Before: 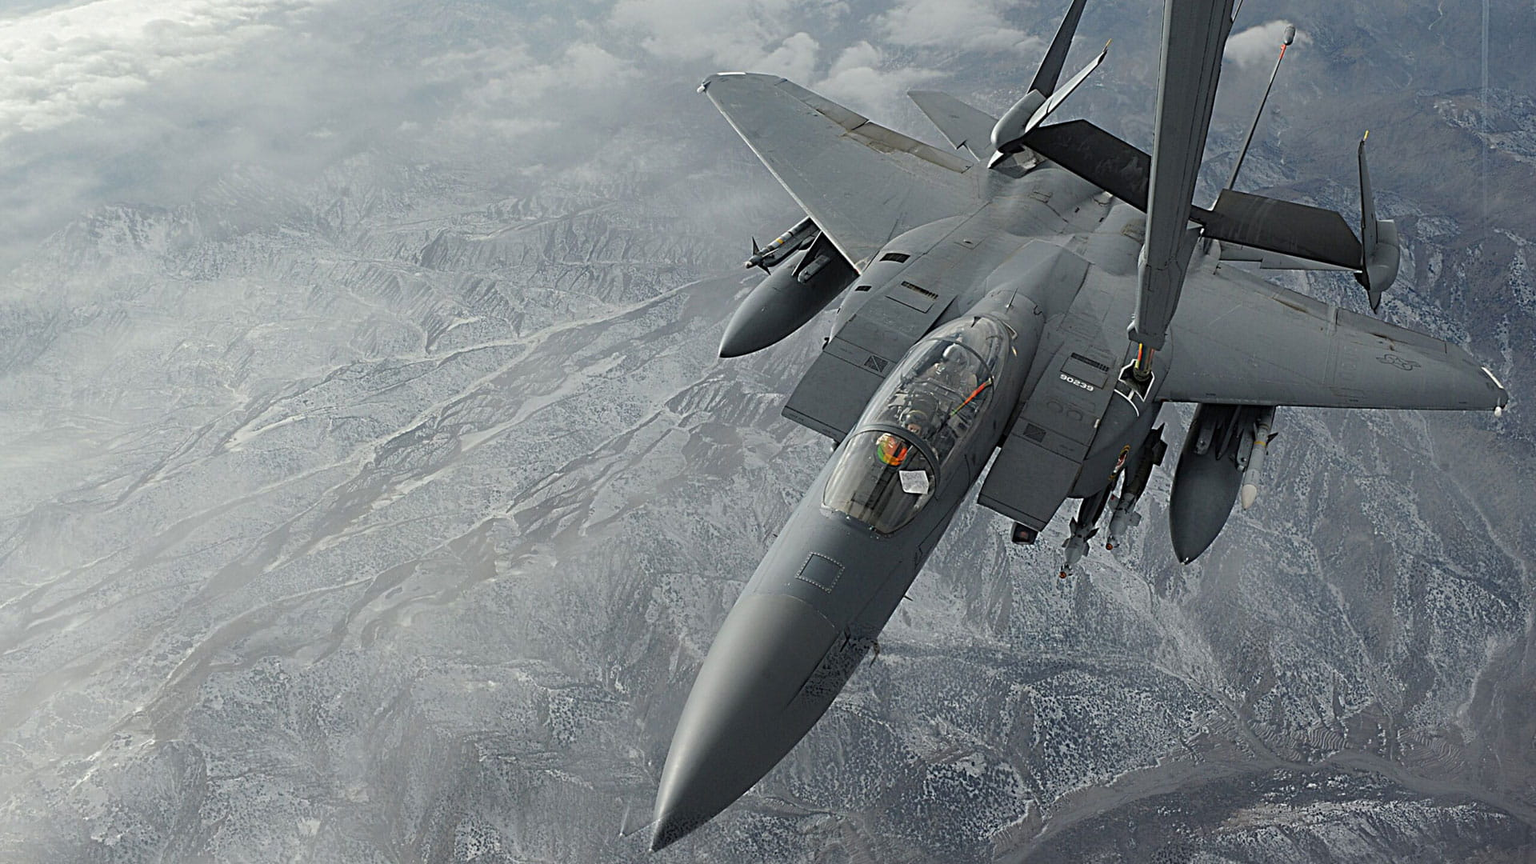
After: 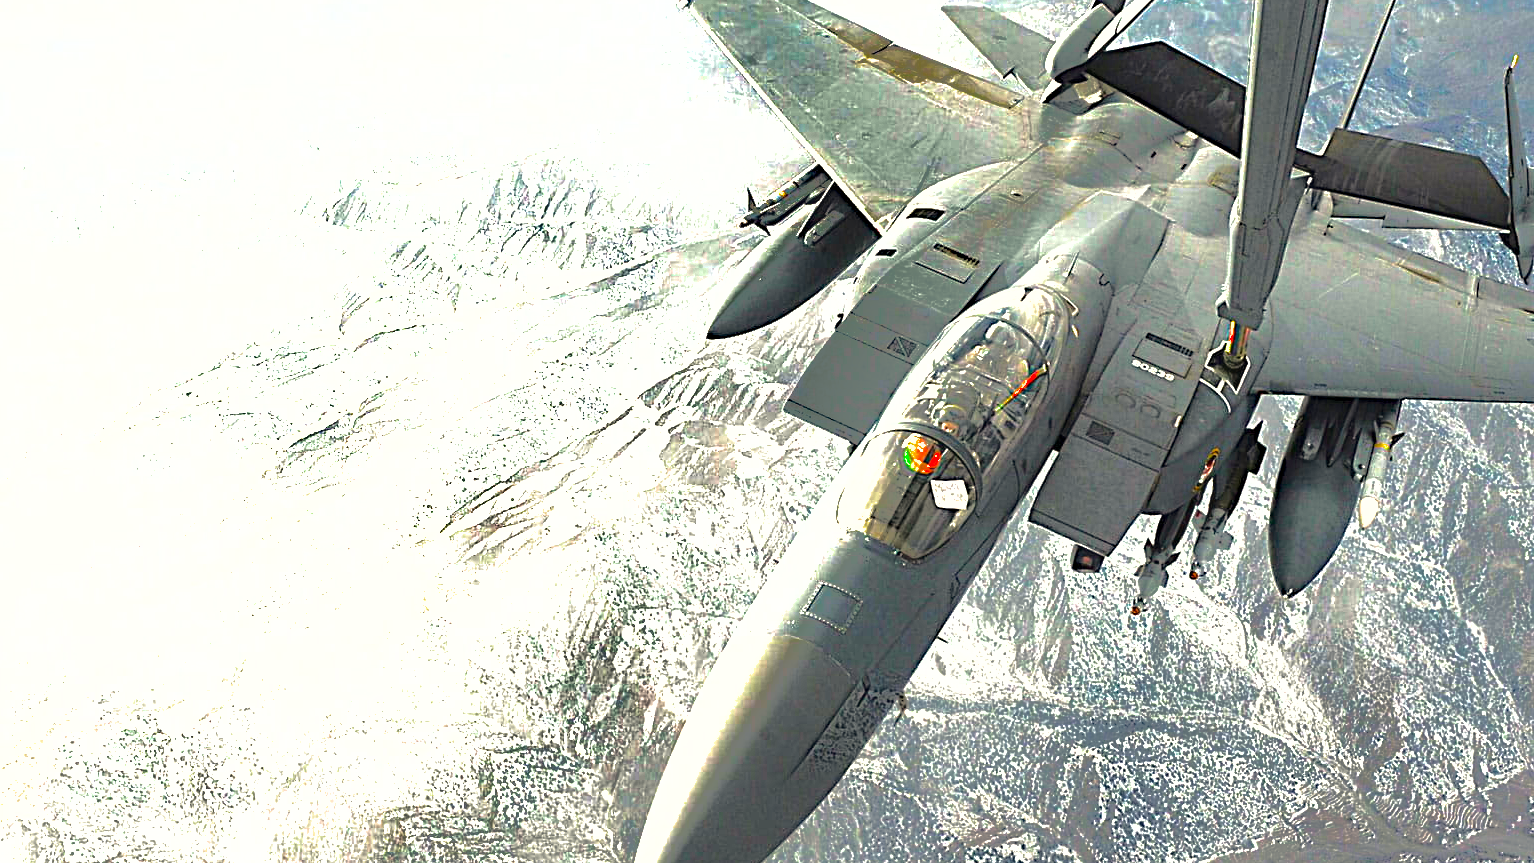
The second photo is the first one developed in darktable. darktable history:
white balance: red 1.045, blue 0.932
shadows and highlights: shadows -19.91, highlights -73.15
haze removal: compatibility mode true, adaptive false
crop and rotate: left 10.071%, top 10.071%, right 10.02%, bottom 10.02%
exposure: black level correction -0.002, exposure 0.708 EV, compensate exposure bias true, compensate highlight preservation false
color balance rgb: linear chroma grading › shadows -10%, linear chroma grading › global chroma 20%, perceptual saturation grading › global saturation 15%, perceptual brilliance grading › global brilliance 30%, perceptual brilliance grading › highlights 12%, perceptual brilliance grading › mid-tones 24%, global vibrance 20%
